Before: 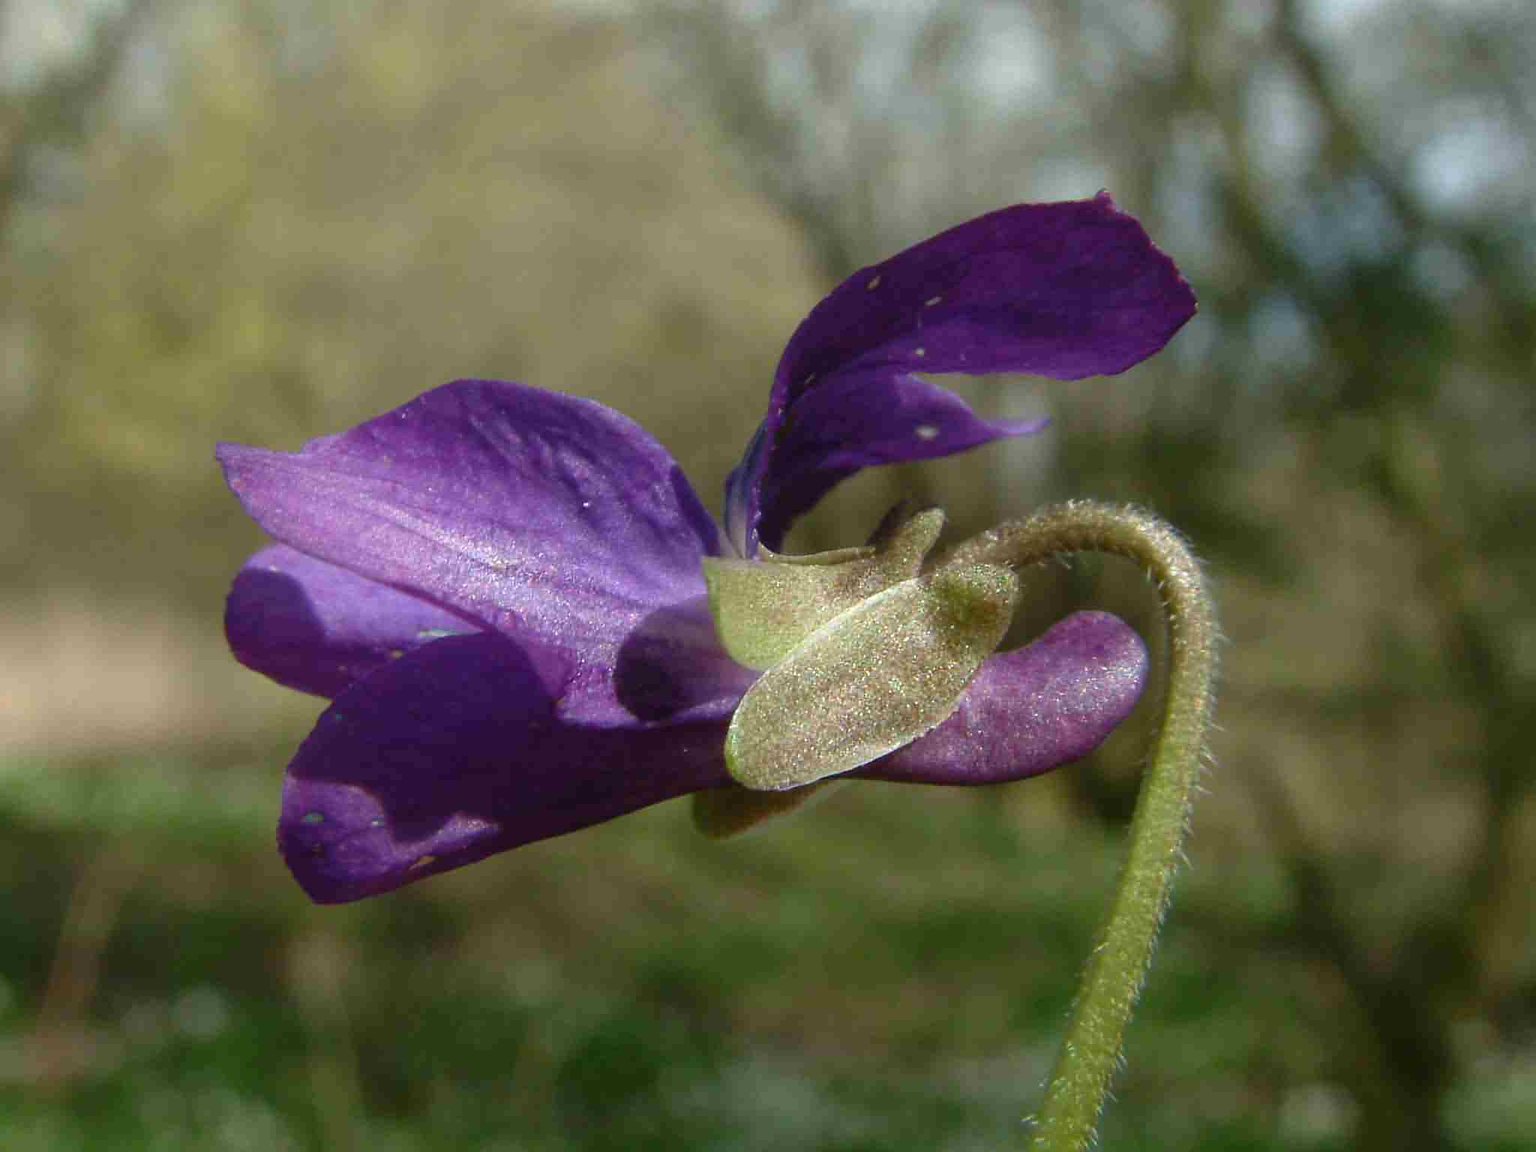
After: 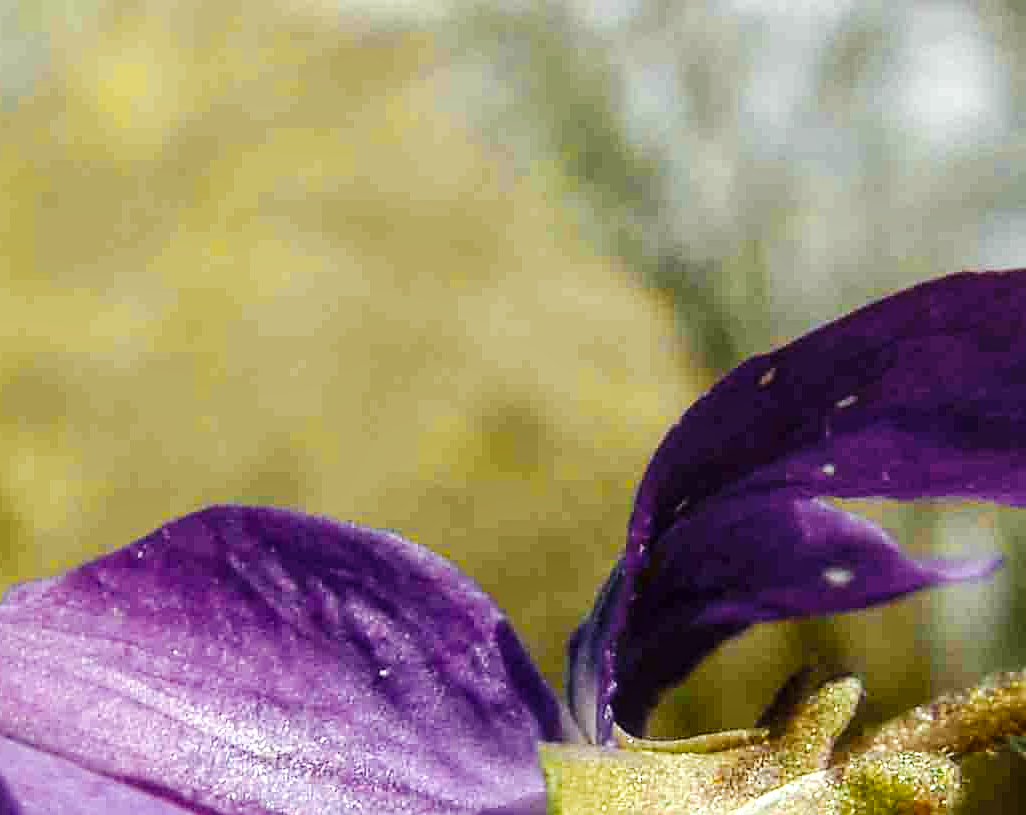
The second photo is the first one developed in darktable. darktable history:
color zones: curves: ch0 [(0, 0.511) (0.143, 0.531) (0.286, 0.56) (0.429, 0.5) (0.571, 0.5) (0.714, 0.5) (0.857, 0.5) (1, 0.5)]; ch1 [(0, 0.525) (0.143, 0.705) (0.286, 0.715) (0.429, 0.35) (0.571, 0.35) (0.714, 0.35) (0.857, 0.4) (1, 0.4)]; ch2 [(0, 0.572) (0.143, 0.512) (0.286, 0.473) (0.429, 0.45) (0.571, 0.5) (0.714, 0.5) (0.857, 0.518) (1, 0.518)]
base curve: curves: ch0 [(0, 0) (0.032, 0.025) (0.121, 0.166) (0.206, 0.329) (0.605, 0.79) (1, 1)], preserve colors none
sharpen: on, module defaults
crop: left 19.45%, right 30.417%, bottom 46.885%
local contrast: detail 130%
